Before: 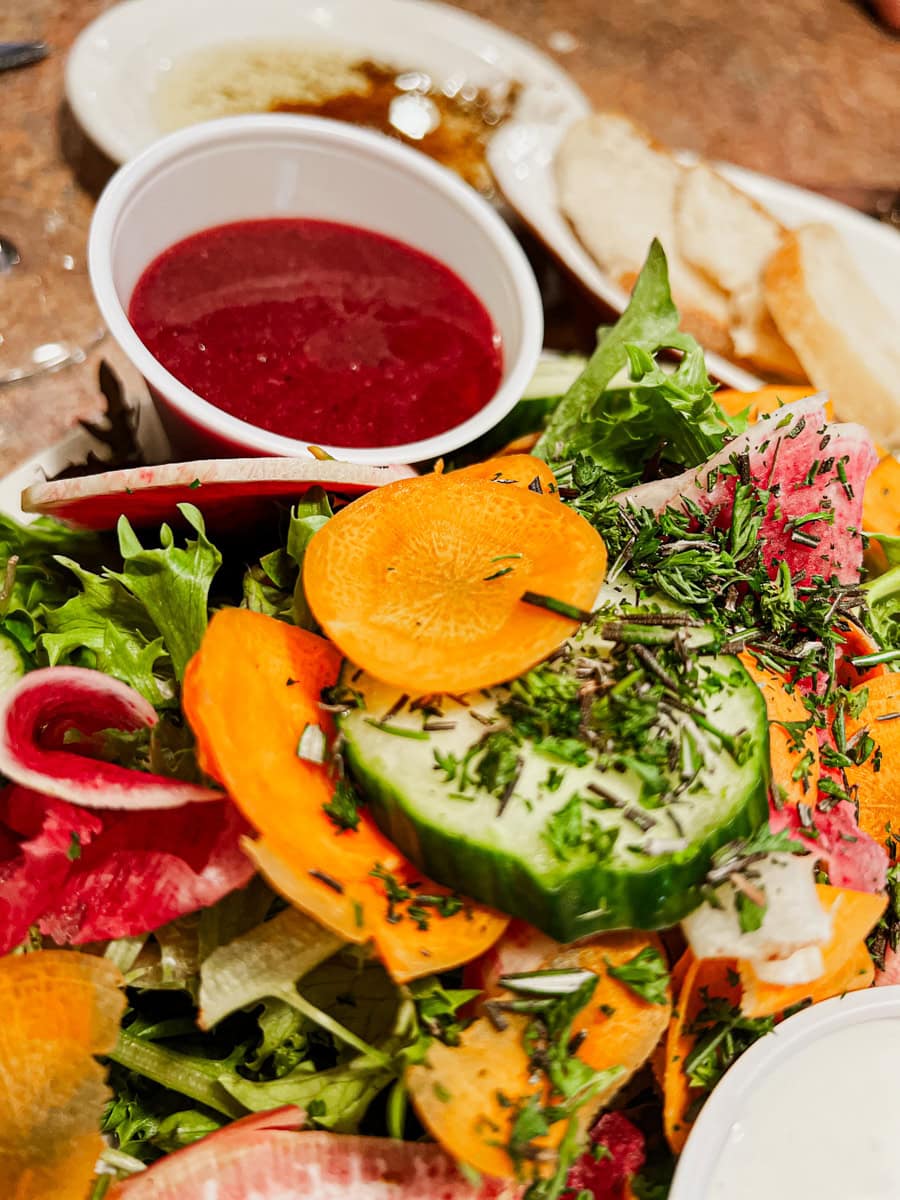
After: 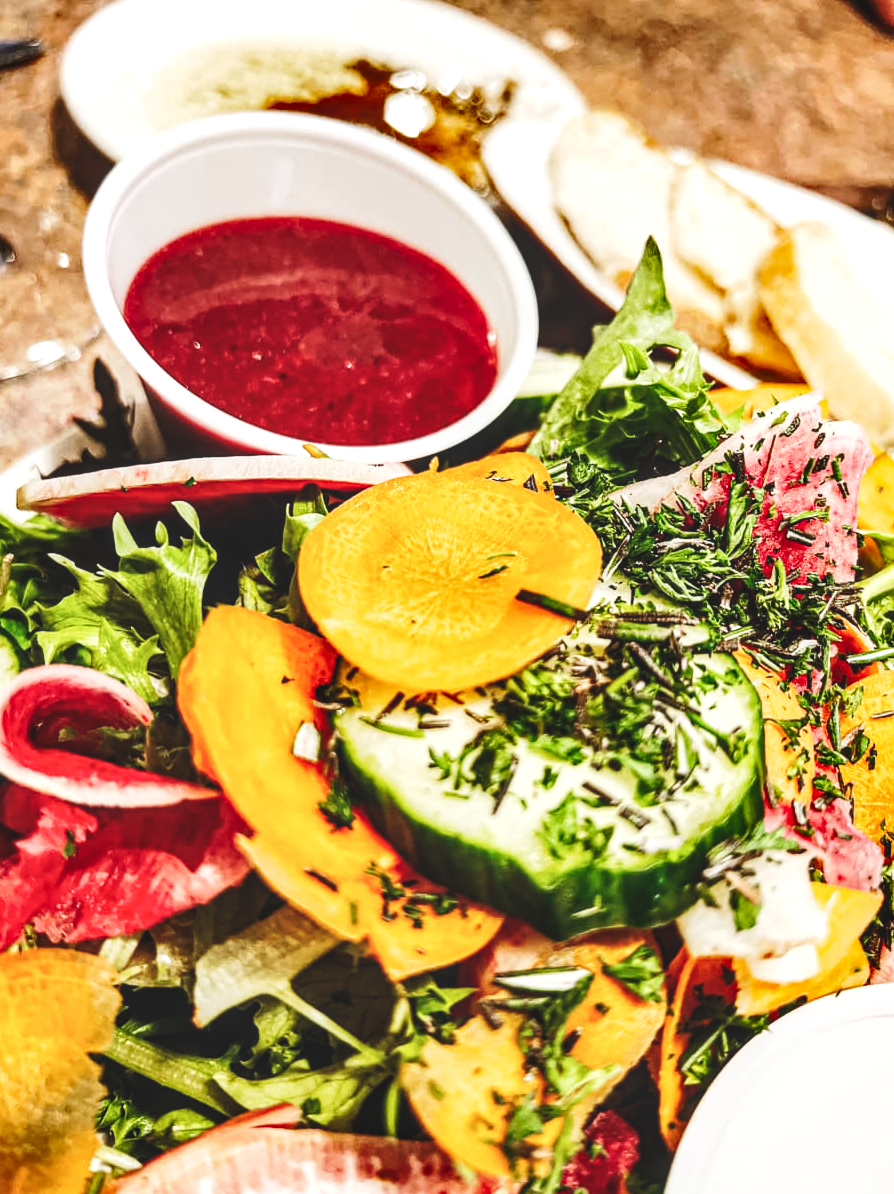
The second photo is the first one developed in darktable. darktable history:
local contrast: on, module defaults
exposure: black level correction -0.028, compensate highlight preservation false
base curve: curves: ch0 [(0, 0) (0.032, 0.025) (0.121, 0.166) (0.206, 0.329) (0.605, 0.79) (1, 1)], preserve colors none
shadows and highlights: shadows 43.71, white point adjustment -1.46, soften with gaussian
crop and rotate: left 0.614%, top 0.179%, bottom 0.309%
tone equalizer: -8 EV -0.75 EV, -7 EV -0.7 EV, -6 EV -0.6 EV, -5 EV -0.4 EV, -3 EV 0.4 EV, -2 EV 0.6 EV, -1 EV 0.7 EV, +0 EV 0.75 EV, edges refinement/feathering 500, mask exposure compensation -1.57 EV, preserve details no
